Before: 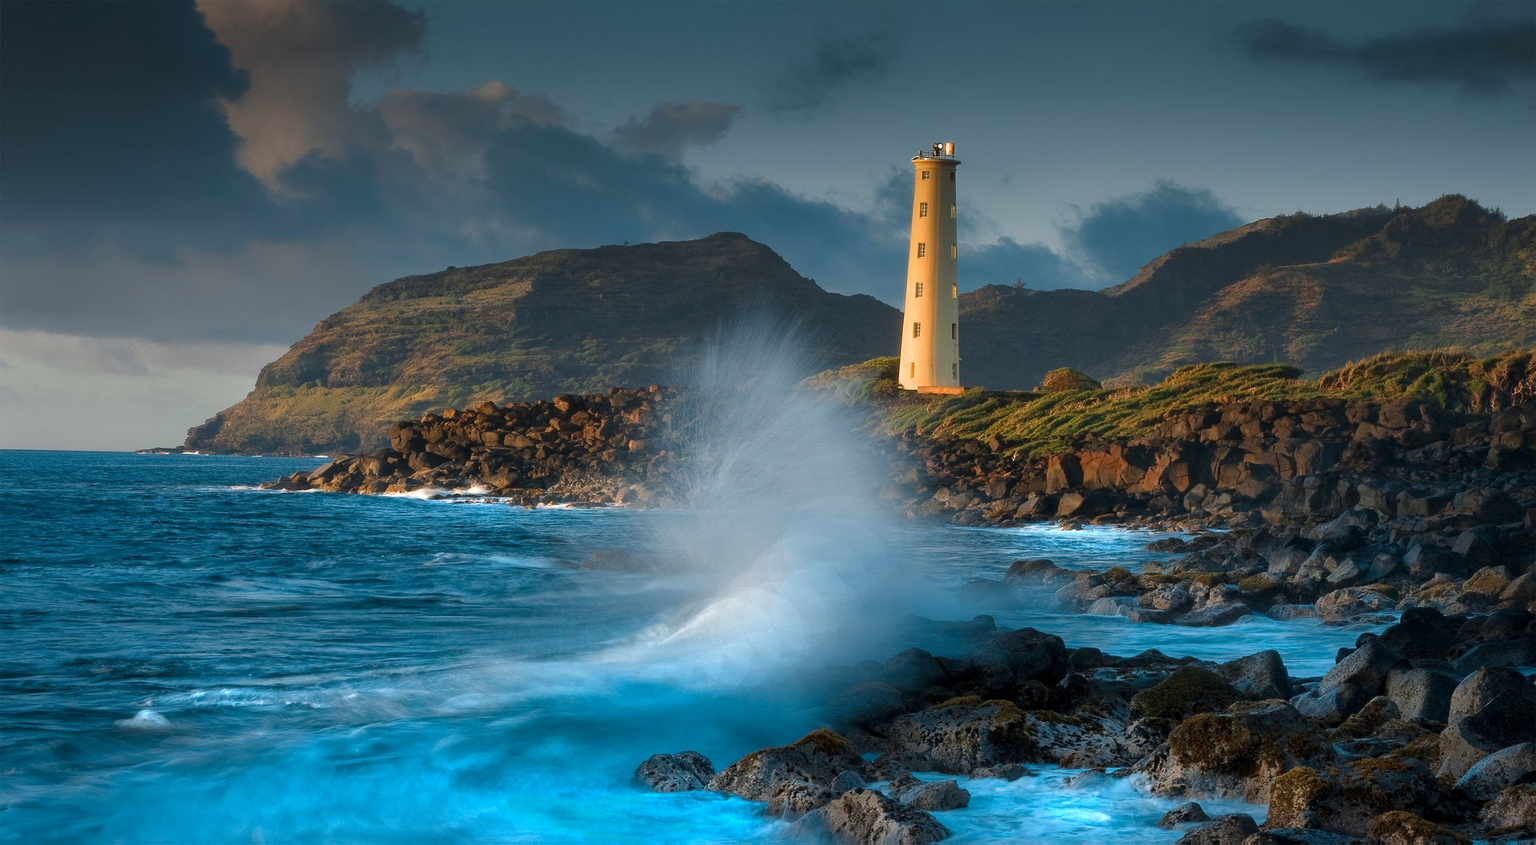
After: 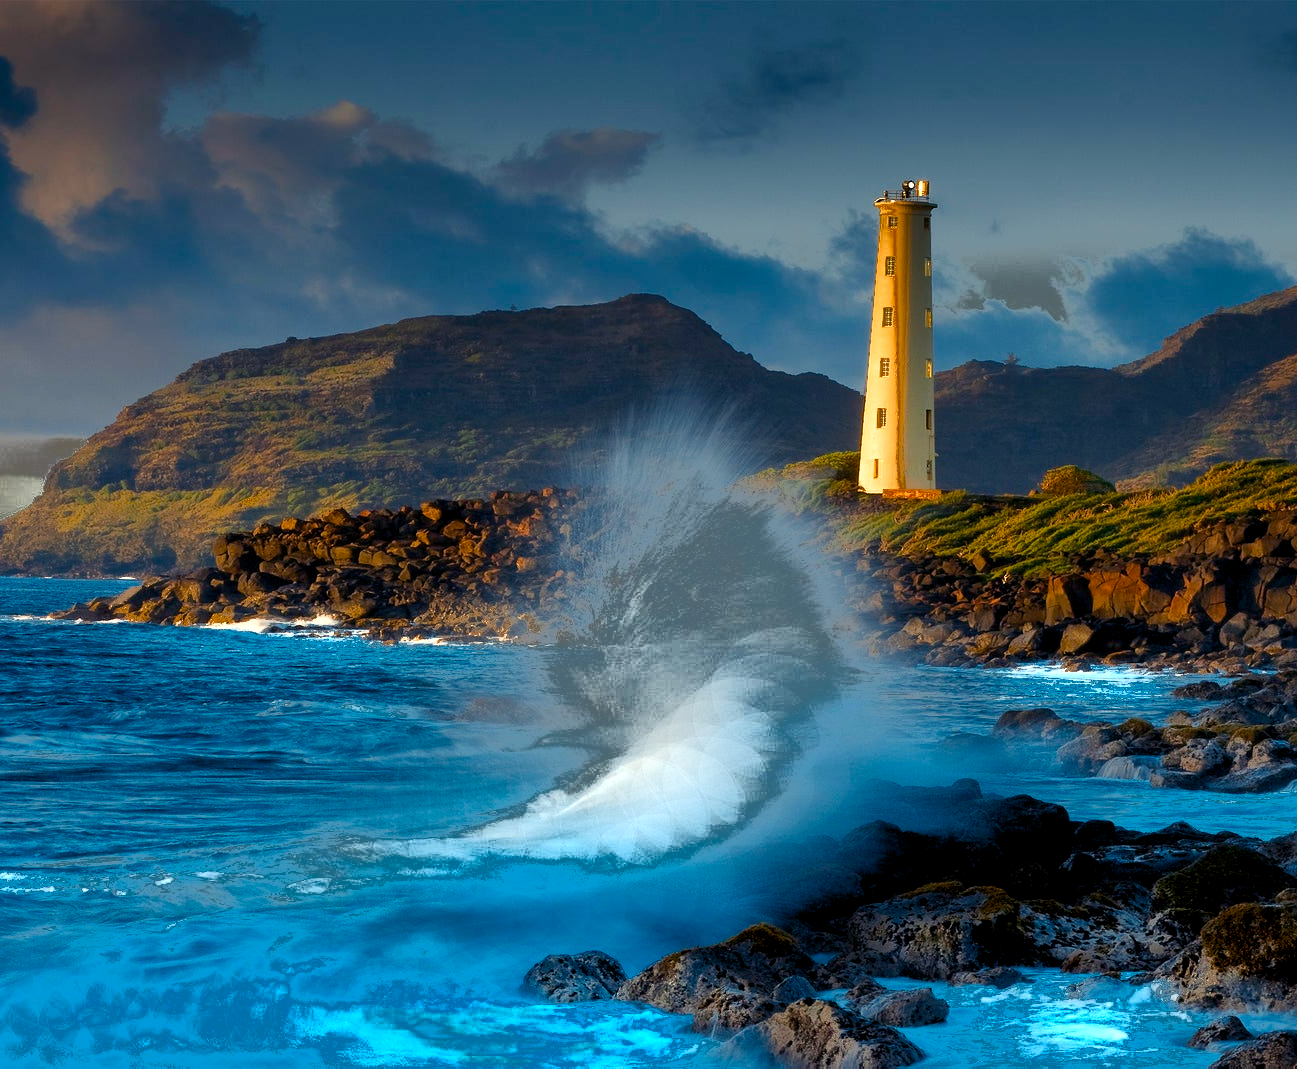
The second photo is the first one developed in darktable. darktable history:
fill light: exposure -0.73 EV, center 0.69, width 2.2
color balance rgb: shadows lift › luminance -21.66%, shadows lift › chroma 6.57%, shadows lift › hue 270°, power › chroma 0.68%, power › hue 60°, highlights gain › luminance 6.08%, highlights gain › chroma 1.33%, highlights gain › hue 90°, global offset › luminance -0.87%, perceptual saturation grading › global saturation 26.86%, perceptual saturation grading › highlights -28.39%, perceptual saturation grading › mid-tones 15.22%, perceptual saturation grading › shadows 33.98%, perceptual brilliance grading › highlights 10%, perceptual brilliance grading › mid-tones 5%
crop and rotate: left 14.436%, right 18.898%
